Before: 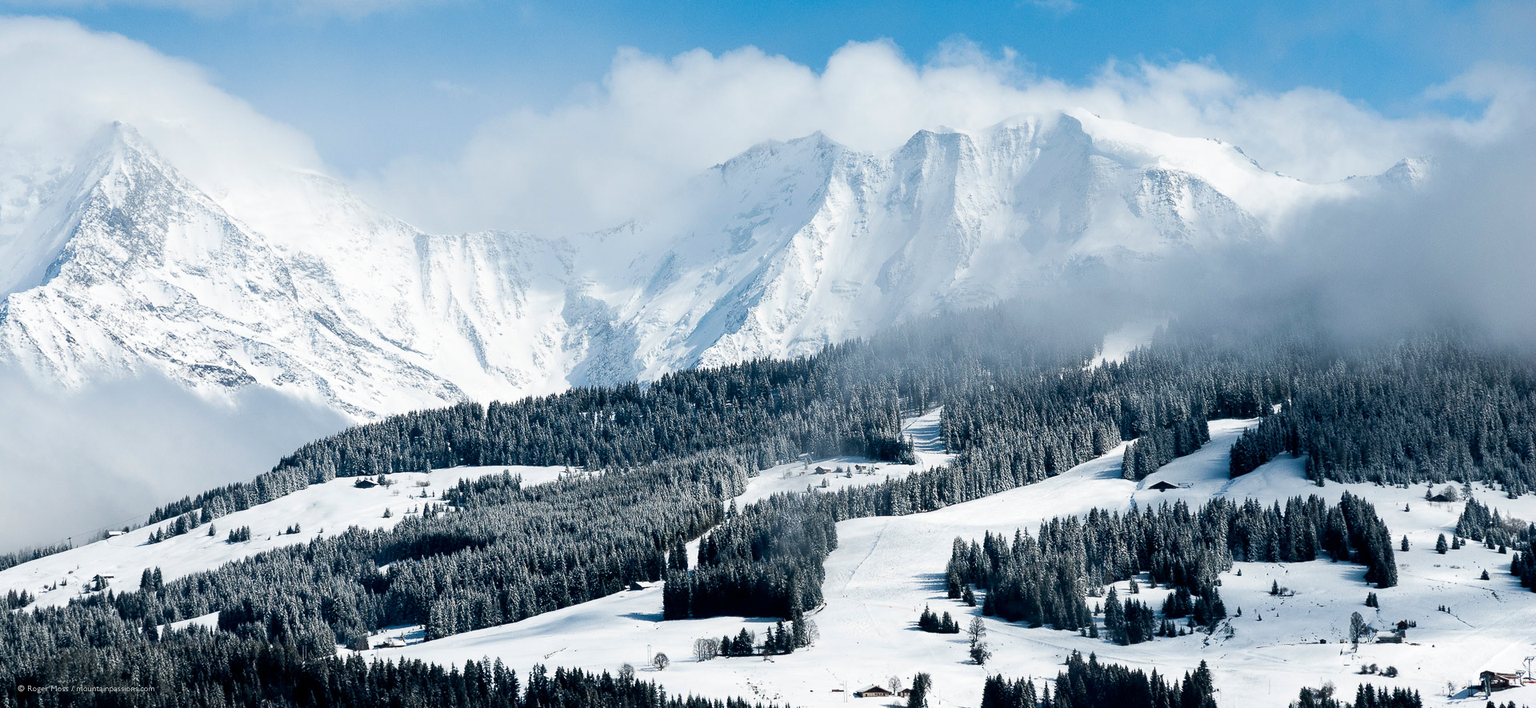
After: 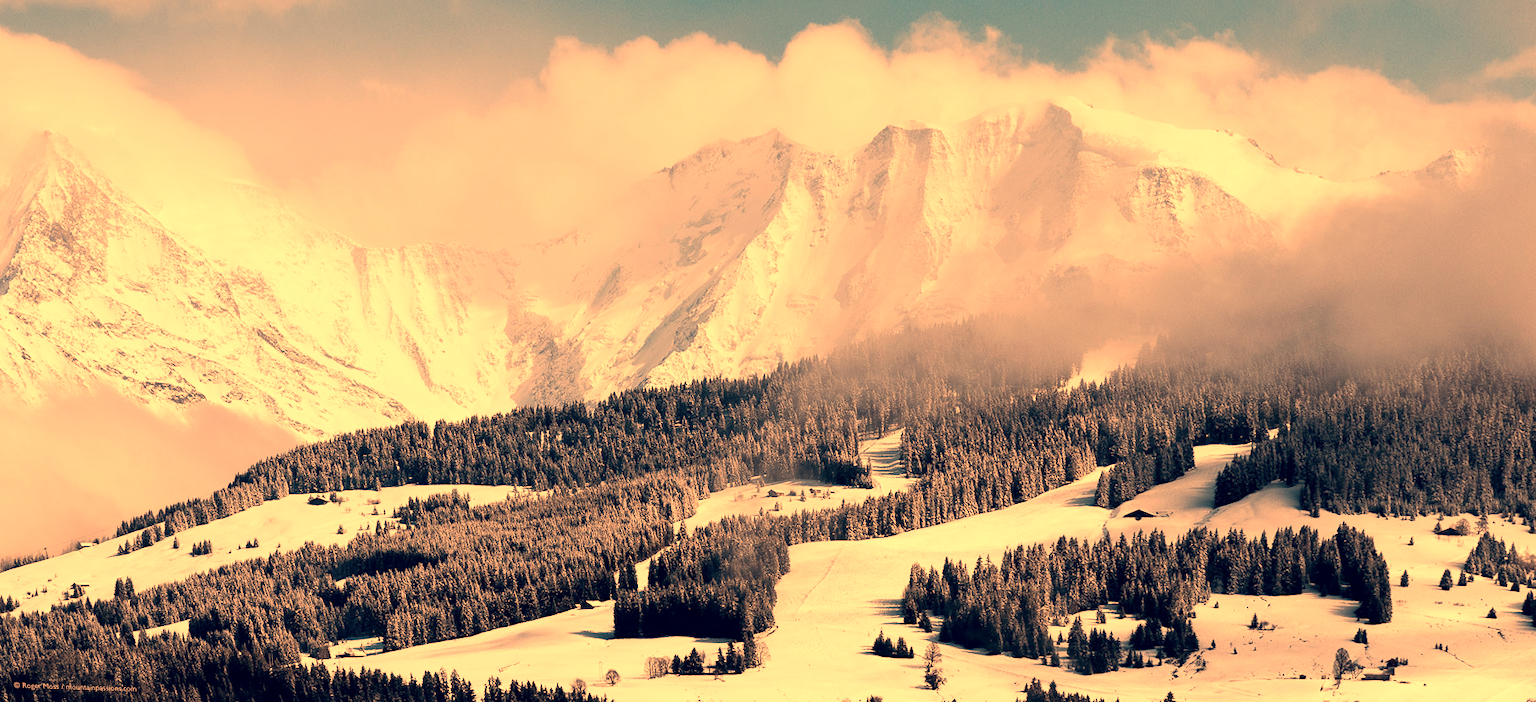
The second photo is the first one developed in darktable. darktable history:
rotate and perspective: rotation 0.062°, lens shift (vertical) 0.115, lens shift (horizontal) -0.133, crop left 0.047, crop right 0.94, crop top 0.061, crop bottom 0.94
color correction: highlights a* 19.59, highlights b* 27.49, shadows a* 3.46, shadows b* -17.28, saturation 0.73
white balance: red 1.467, blue 0.684
